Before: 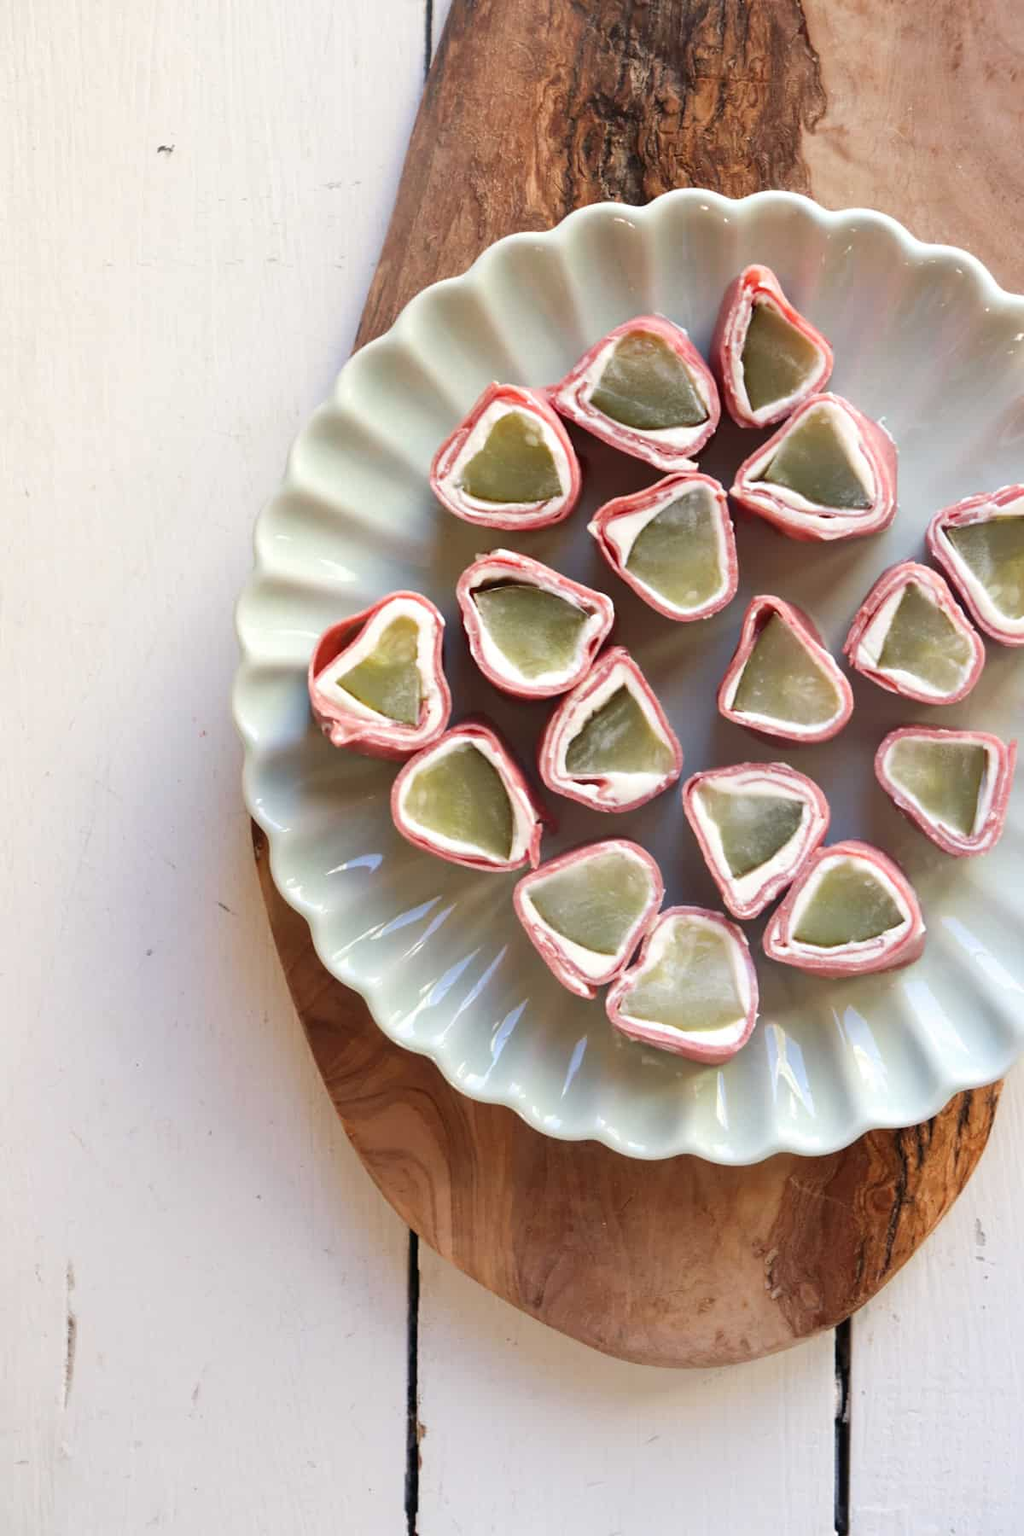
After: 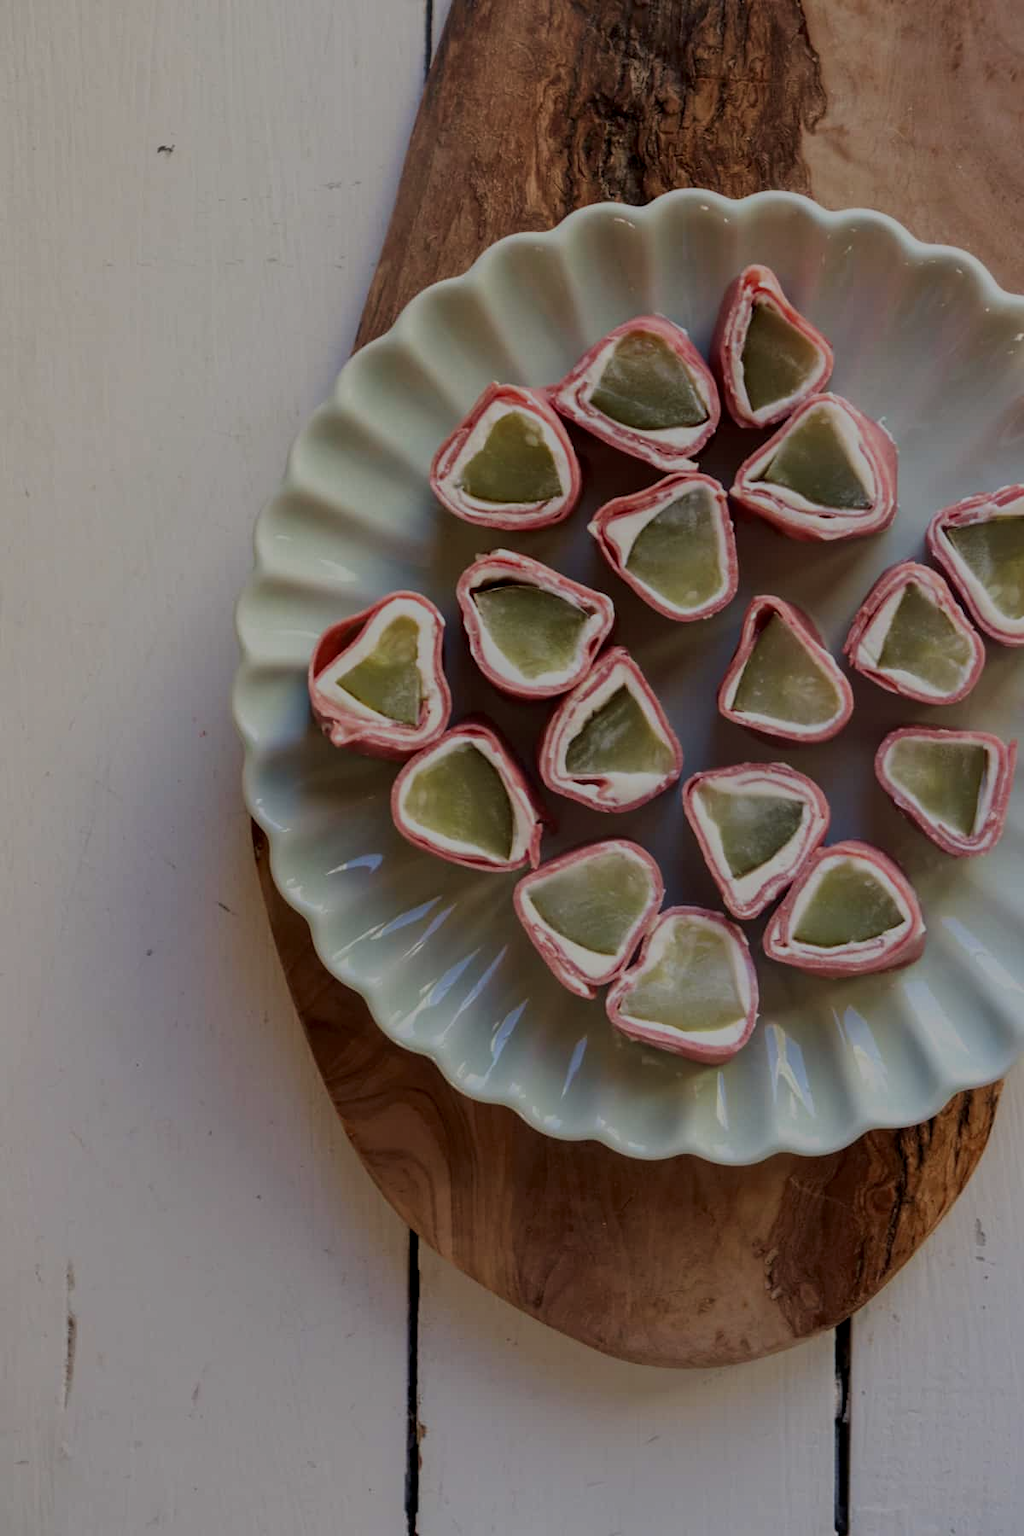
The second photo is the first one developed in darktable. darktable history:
local contrast: on, module defaults
velvia: on, module defaults
exposure: exposure -1.465 EV, compensate exposure bias true, compensate highlight preservation false
